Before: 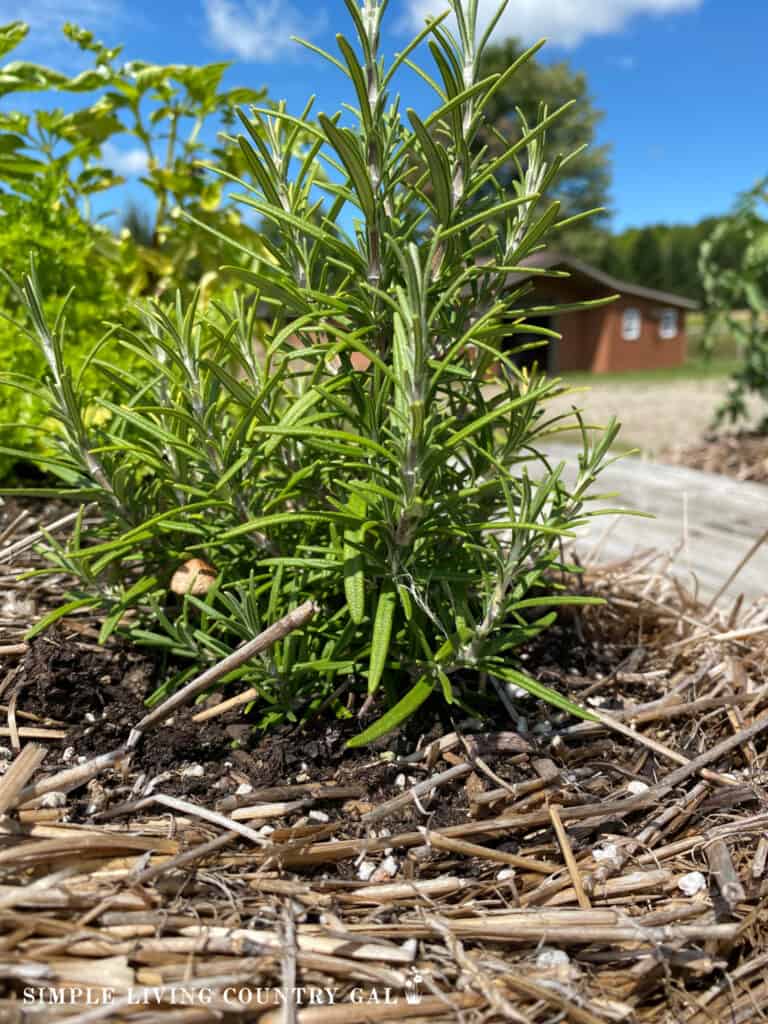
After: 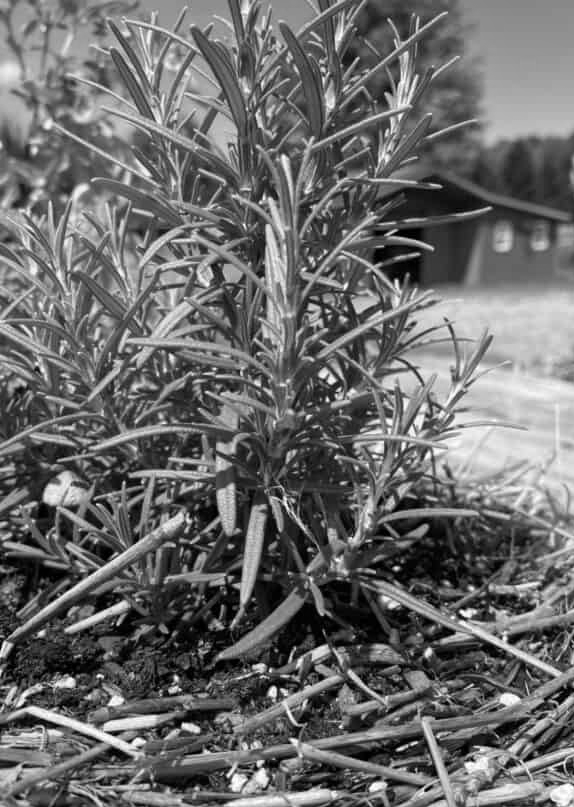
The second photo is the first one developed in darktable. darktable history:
crop: left 16.768%, top 8.653%, right 8.362%, bottom 12.485%
monochrome: a -4.13, b 5.16, size 1
